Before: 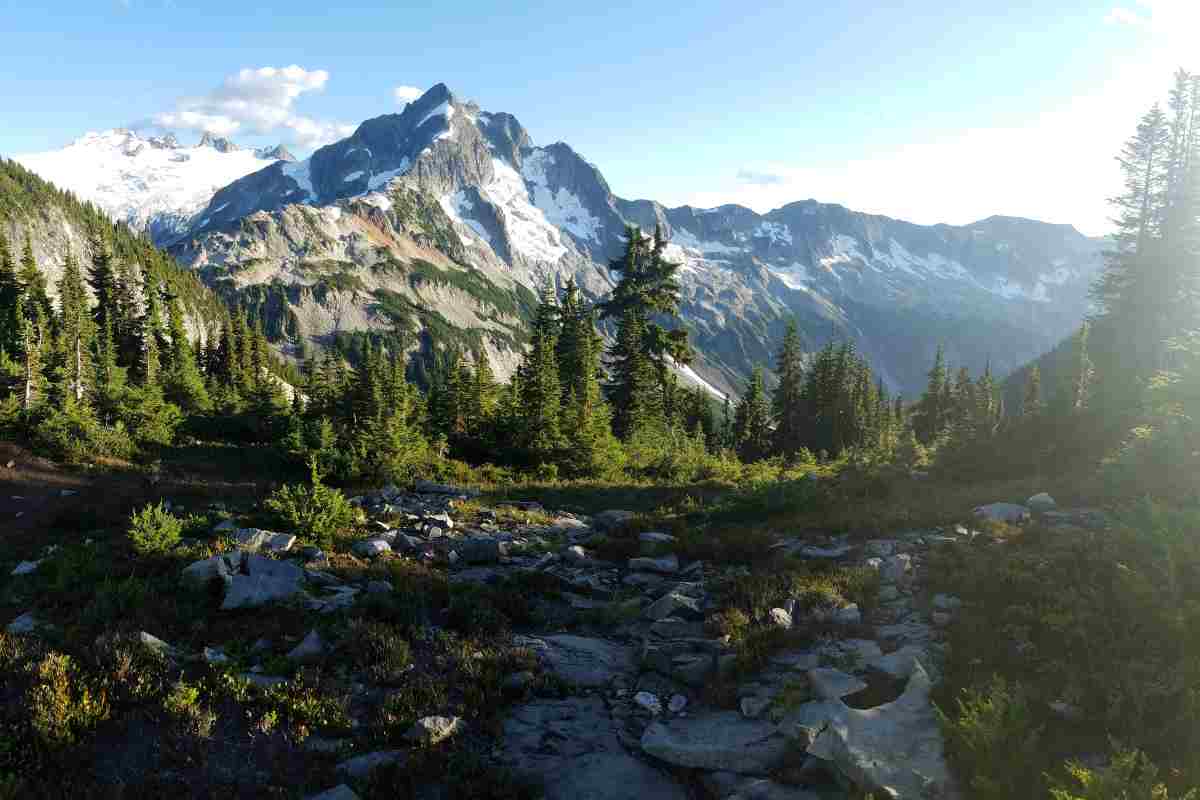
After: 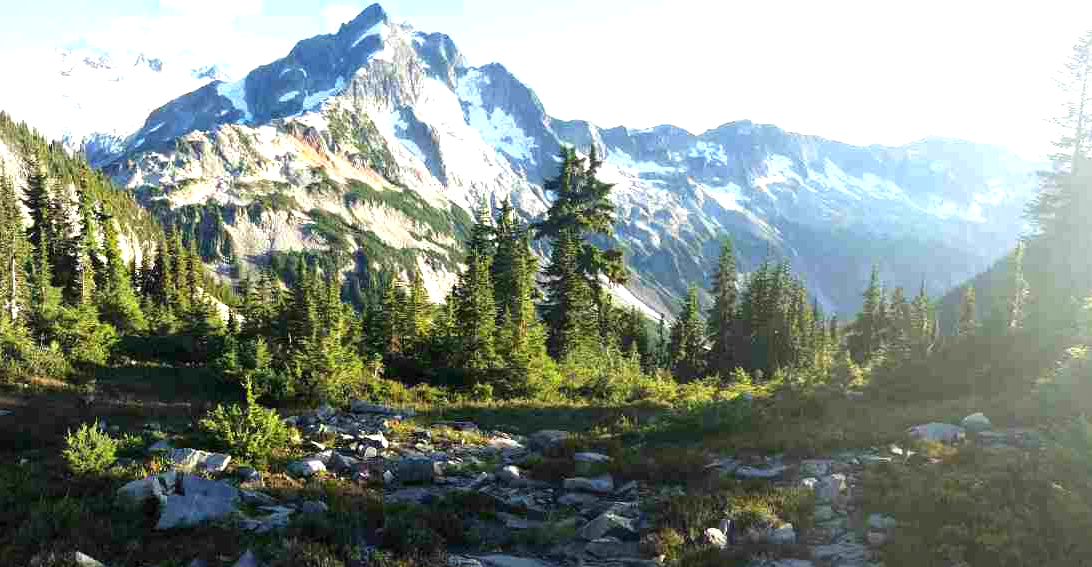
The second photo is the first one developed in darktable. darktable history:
crop: left 5.439%, top 10.014%, right 3.495%, bottom 19.056%
exposure: black level correction 0, exposure 1 EV, compensate exposure bias true, compensate highlight preservation false
vignetting: fall-off start 85.44%, fall-off radius 79.82%, width/height ratio 1.225
